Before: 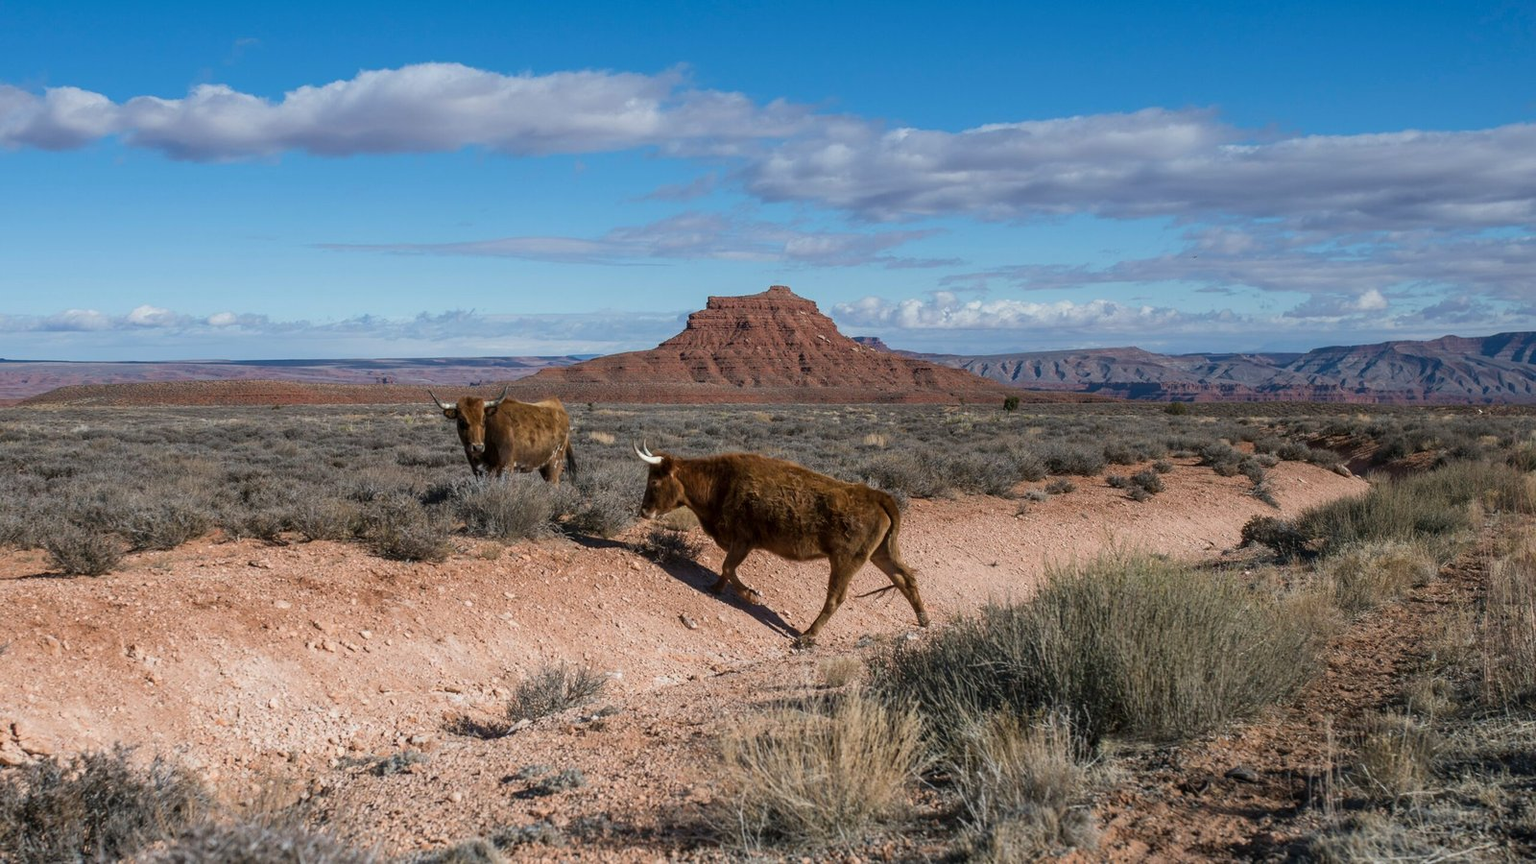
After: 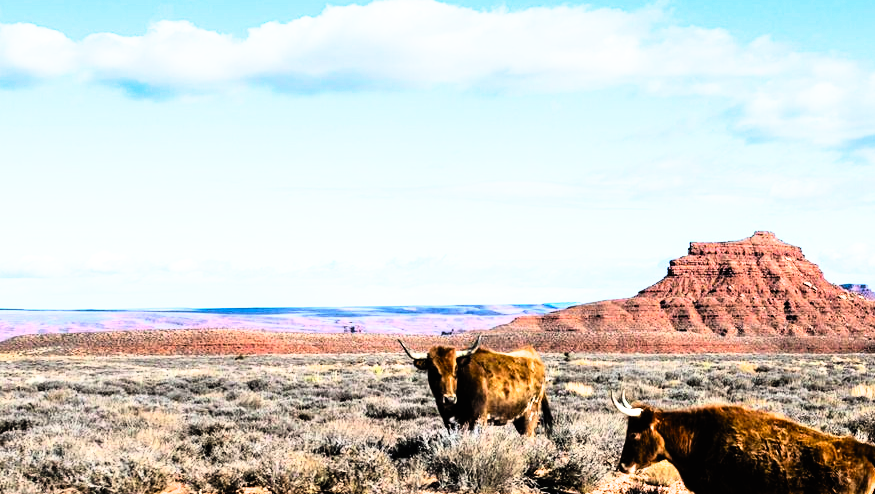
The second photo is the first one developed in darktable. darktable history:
rgb curve: curves: ch0 [(0, 0) (0.21, 0.15) (0.24, 0.21) (0.5, 0.75) (0.75, 0.96) (0.89, 0.99) (1, 1)]; ch1 [(0, 0.02) (0.21, 0.13) (0.25, 0.2) (0.5, 0.67) (0.75, 0.9) (0.89, 0.97) (1, 1)]; ch2 [(0, 0.02) (0.21, 0.13) (0.25, 0.2) (0.5, 0.67) (0.75, 0.9) (0.89, 0.97) (1, 1)], compensate middle gray true
crop and rotate: left 3.047%, top 7.509%, right 42.236%, bottom 37.598%
contrast brightness saturation: contrast 0.2, brightness 0.2, saturation 0.8
filmic rgb: white relative exposure 2.34 EV, hardness 6.59
